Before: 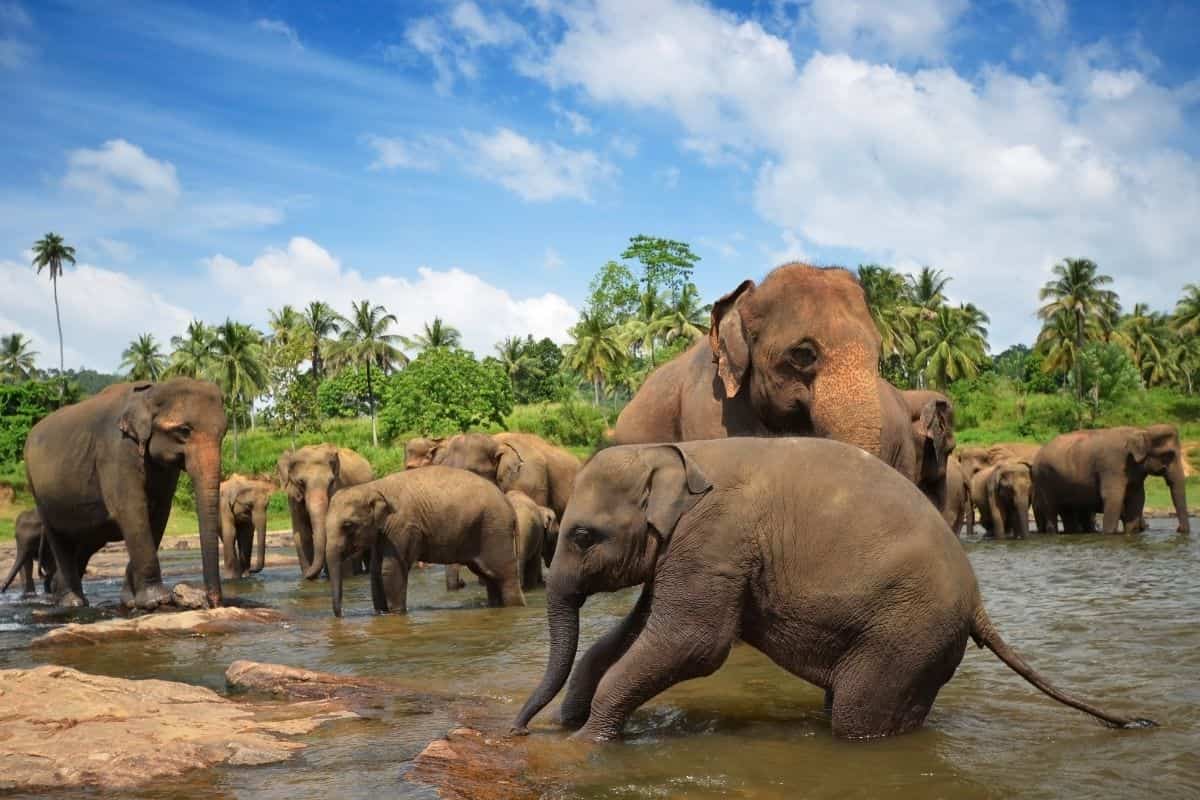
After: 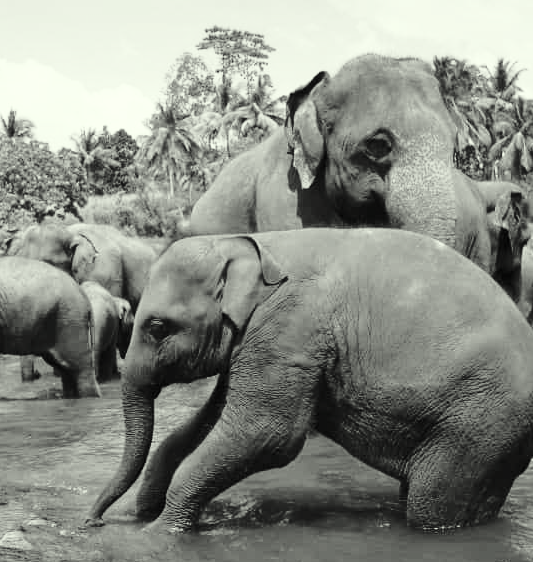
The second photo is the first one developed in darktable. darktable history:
white balance: red 0.974, blue 1.044
crop: left 35.432%, top 26.233%, right 20.145%, bottom 3.432%
color calibration: output gray [0.267, 0.423, 0.261, 0], illuminant same as pipeline (D50), adaptation none (bypass)
exposure: exposure 0.127 EV, compensate highlight preservation false
color correction: highlights a* -4.28, highlights b* 6.53
base curve: curves: ch0 [(0, 0) (0.028, 0.03) (0.121, 0.232) (0.46, 0.748) (0.859, 0.968) (1, 1)]
